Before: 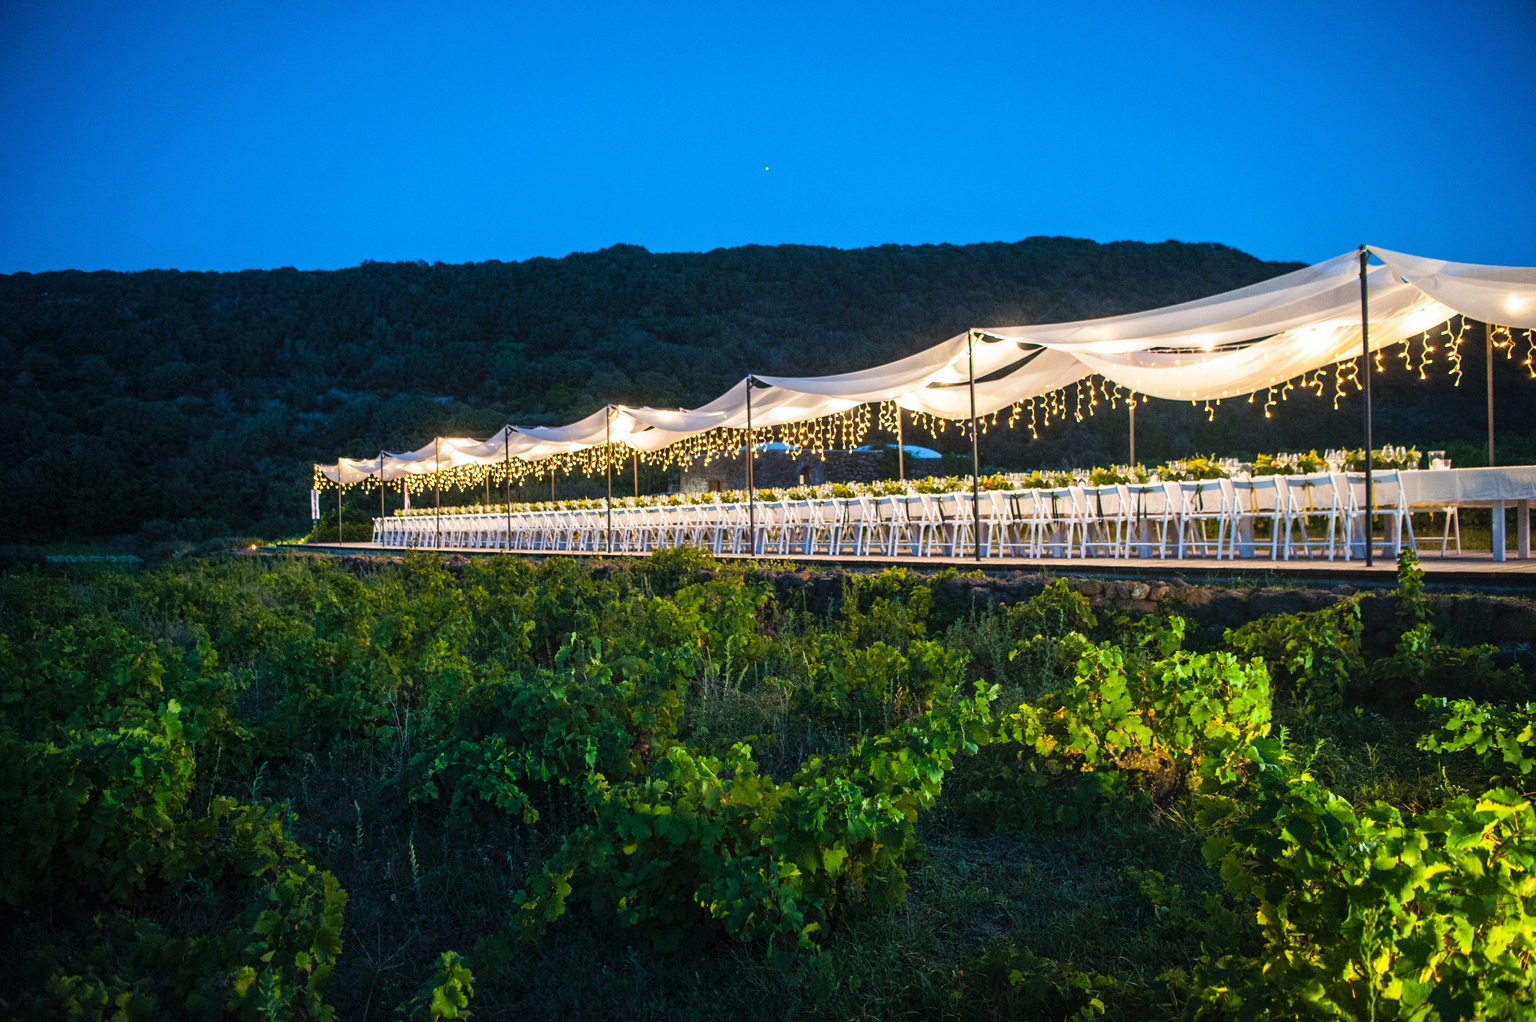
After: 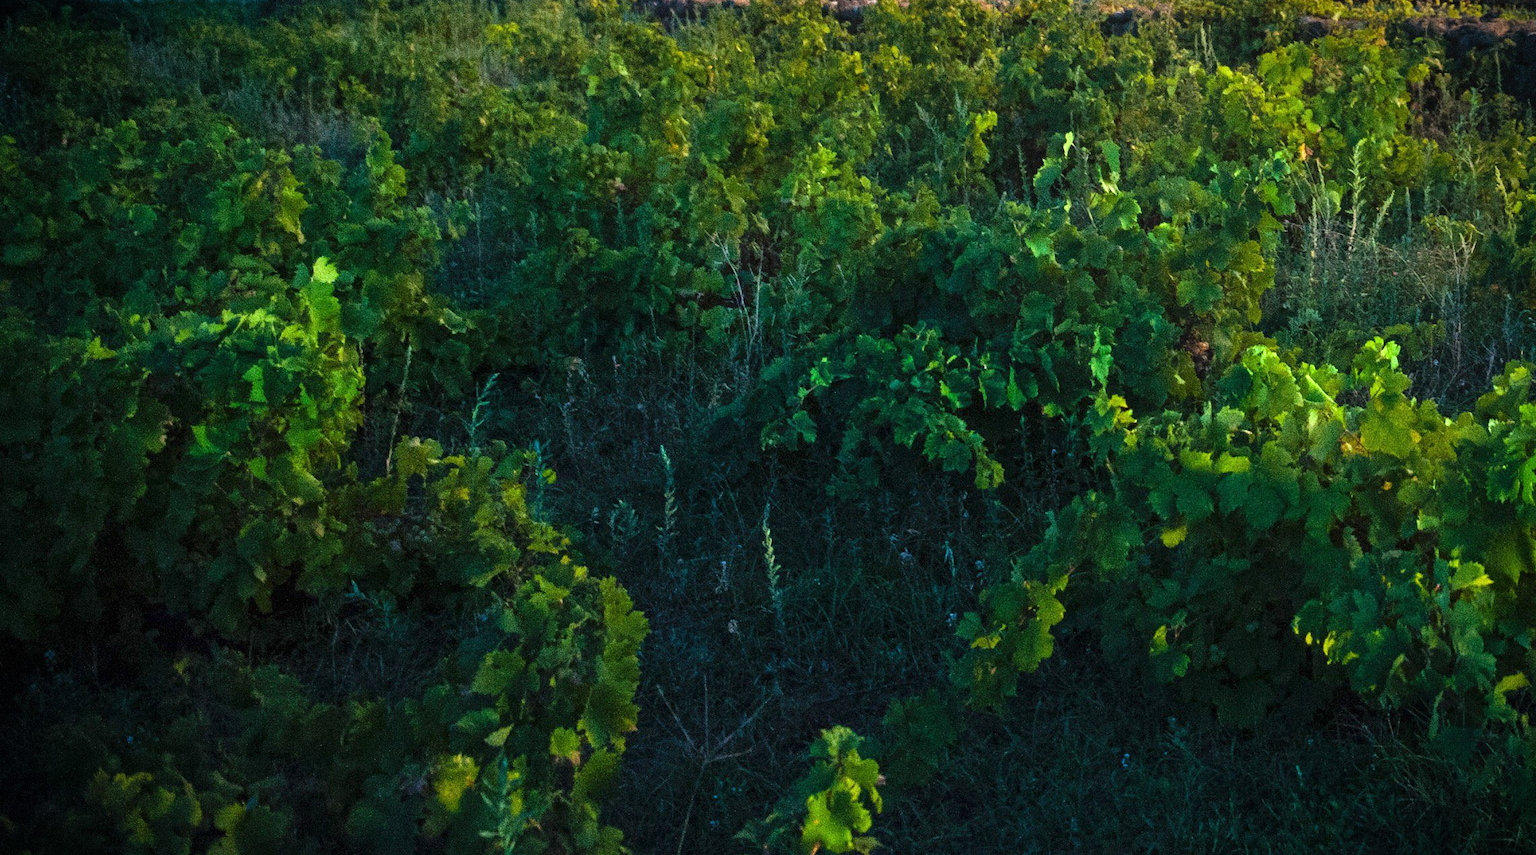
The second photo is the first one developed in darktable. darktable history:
crop and rotate: top 54.912%, right 46.307%, bottom 0.113%
exposure: black level correction 0, exposure 0.694 EV, compensate exposure bias true, compensate highlight preservation false
vignetting: fall-off start 90.96%, fall-off radius 39.37%, brightness -0.63, saturation -0.01, width/height ratio 1.226, shape 1.29
